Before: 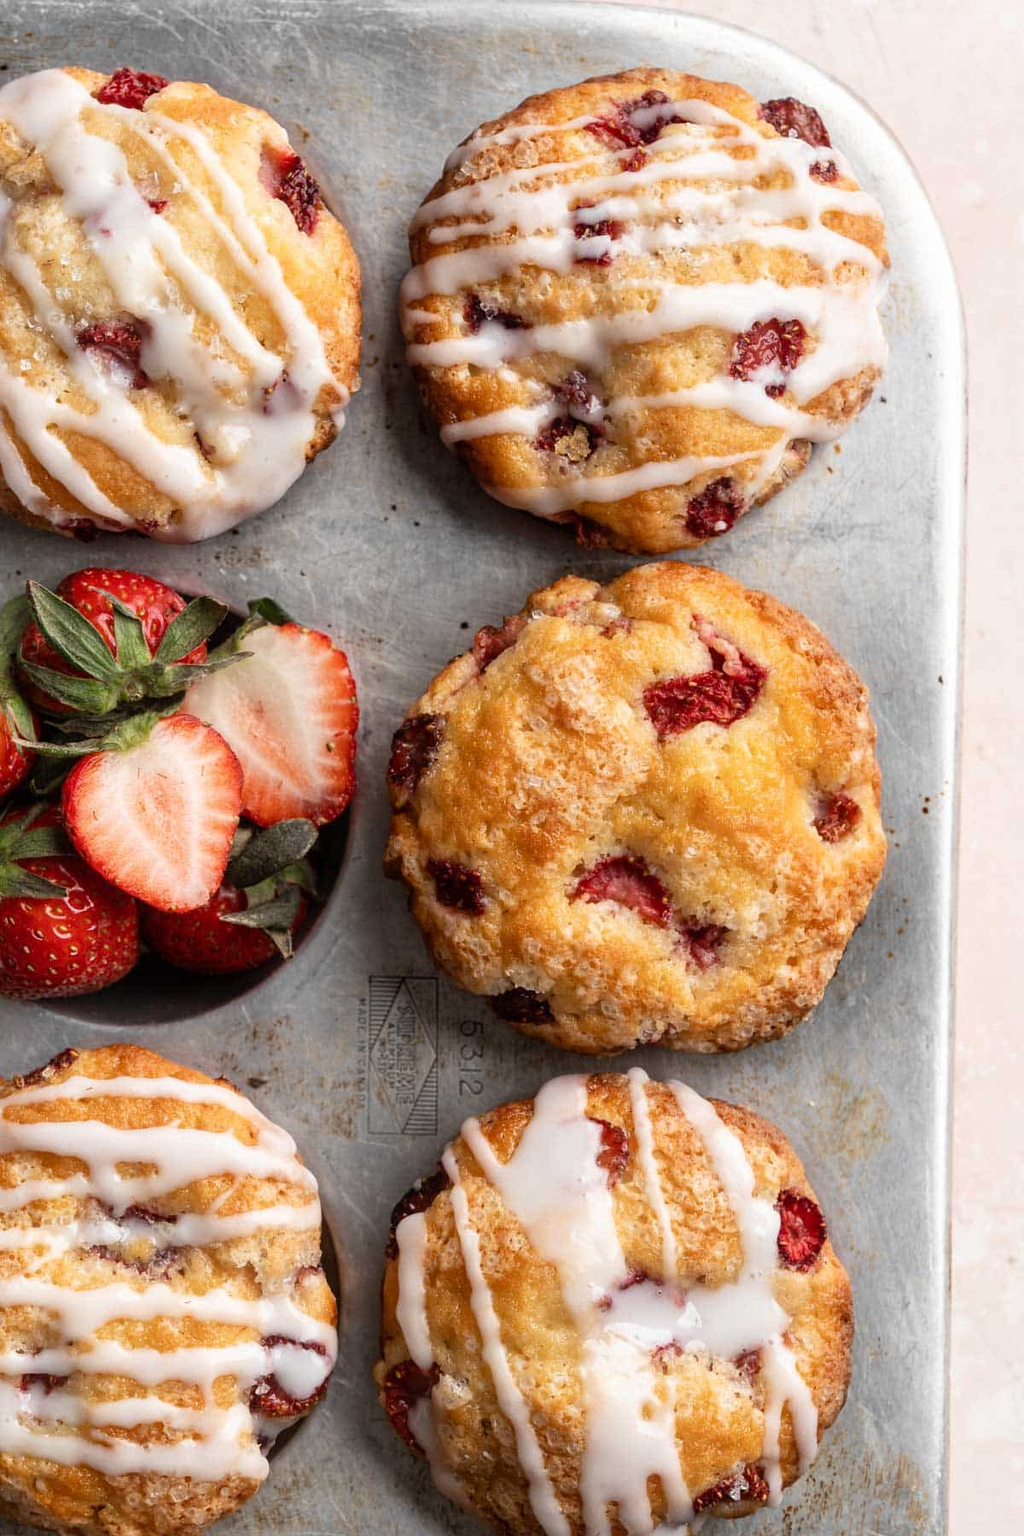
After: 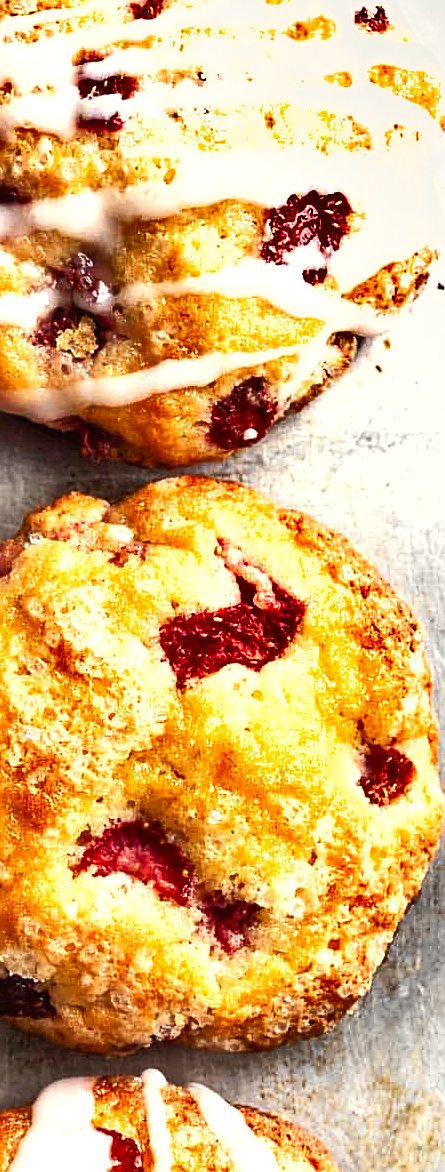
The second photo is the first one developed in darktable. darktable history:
sharpen: on, module defaults
exposure: black level correction 0.001, exposure 0.958 EV, compensate exposure bias true, compensate highlight preservation false
shadows and highlights: soften with gaussian
crop and rotate: left 49.574%, top 10.139%, right 13.277%, bottom 24.737%
tone curve: curves: ch0 [(0, 0) (0.003, 0.038) (0.011, 0.035) (0.025, 0.03) (0.044, 0.044) (0.069, 0.062) (0.1, 0.087) (0.136, 0.114) (0.177, 0.15) (0.224, 0.193) (0.277, 0.242) (0.335, 0.299) (0.399, 0.361) (0.468, 0.437) (0.543, 0.521) (0.623, 0.614) (0.709, 0.717) (0.801, 0.817) (0.898, 0.913) (1, 1)], preserve colors none
color correction: highlights a* -0.935, highlights b* 4.57, shadows a* 3.57
